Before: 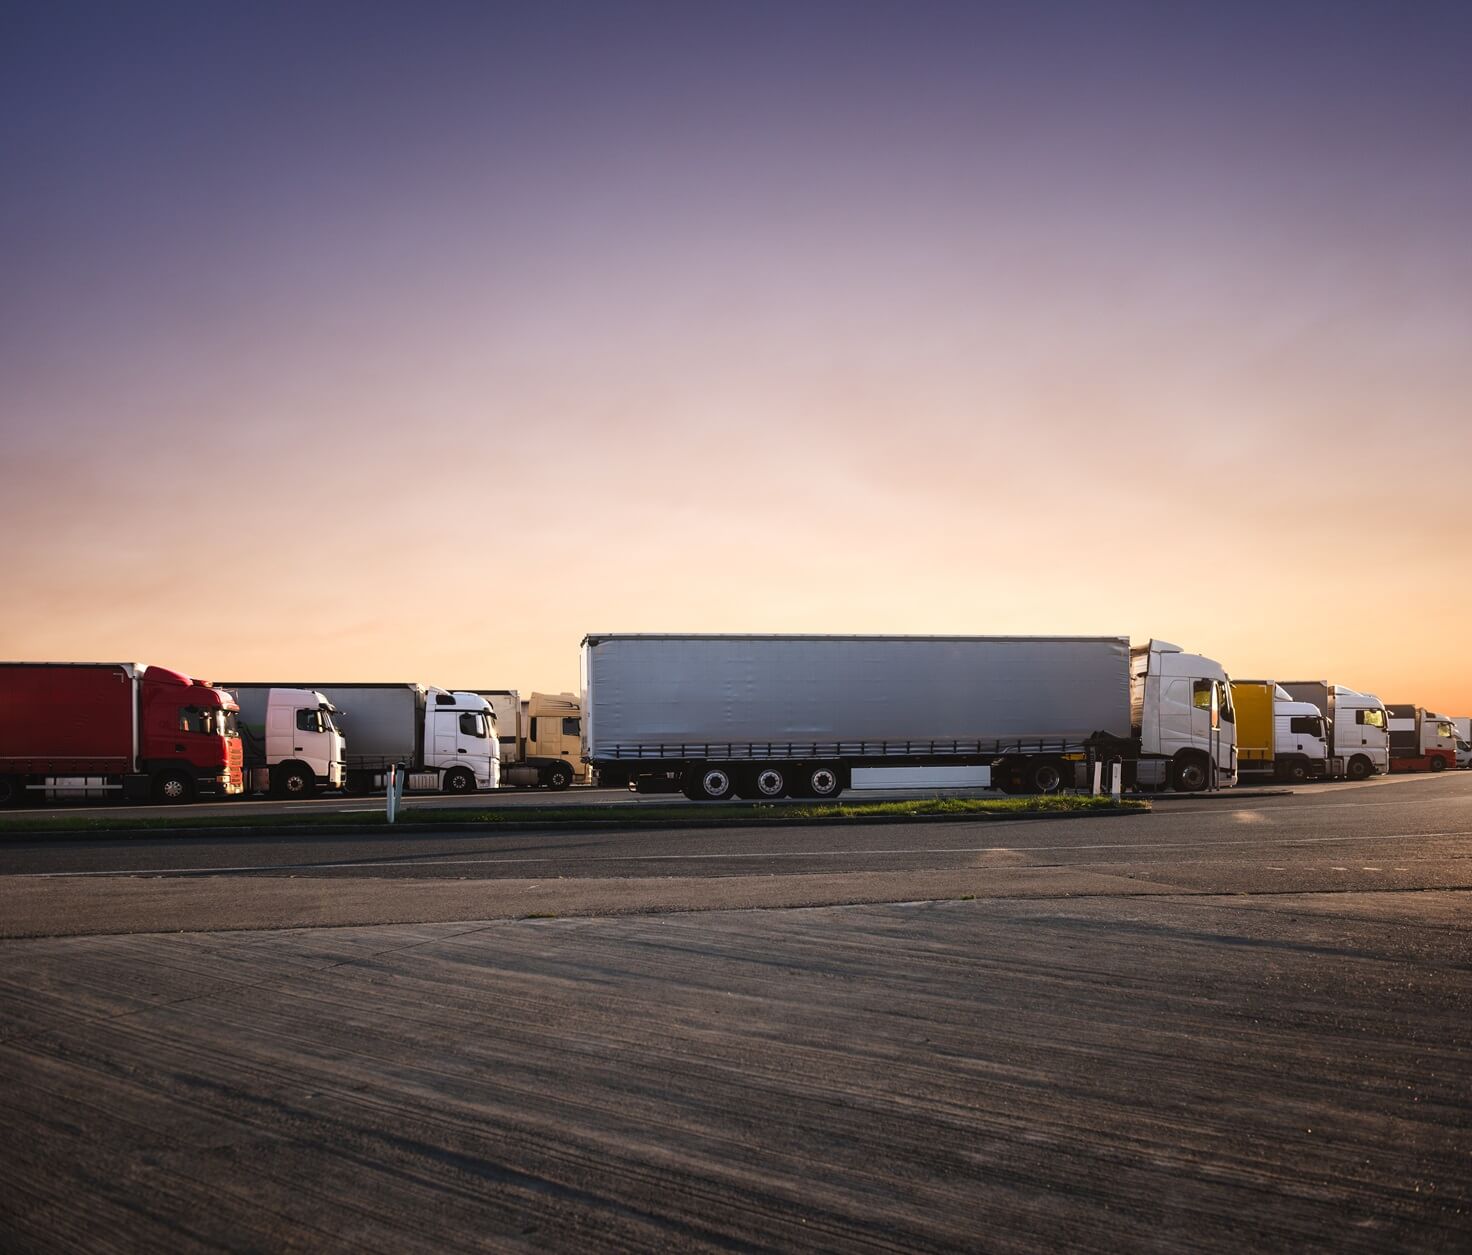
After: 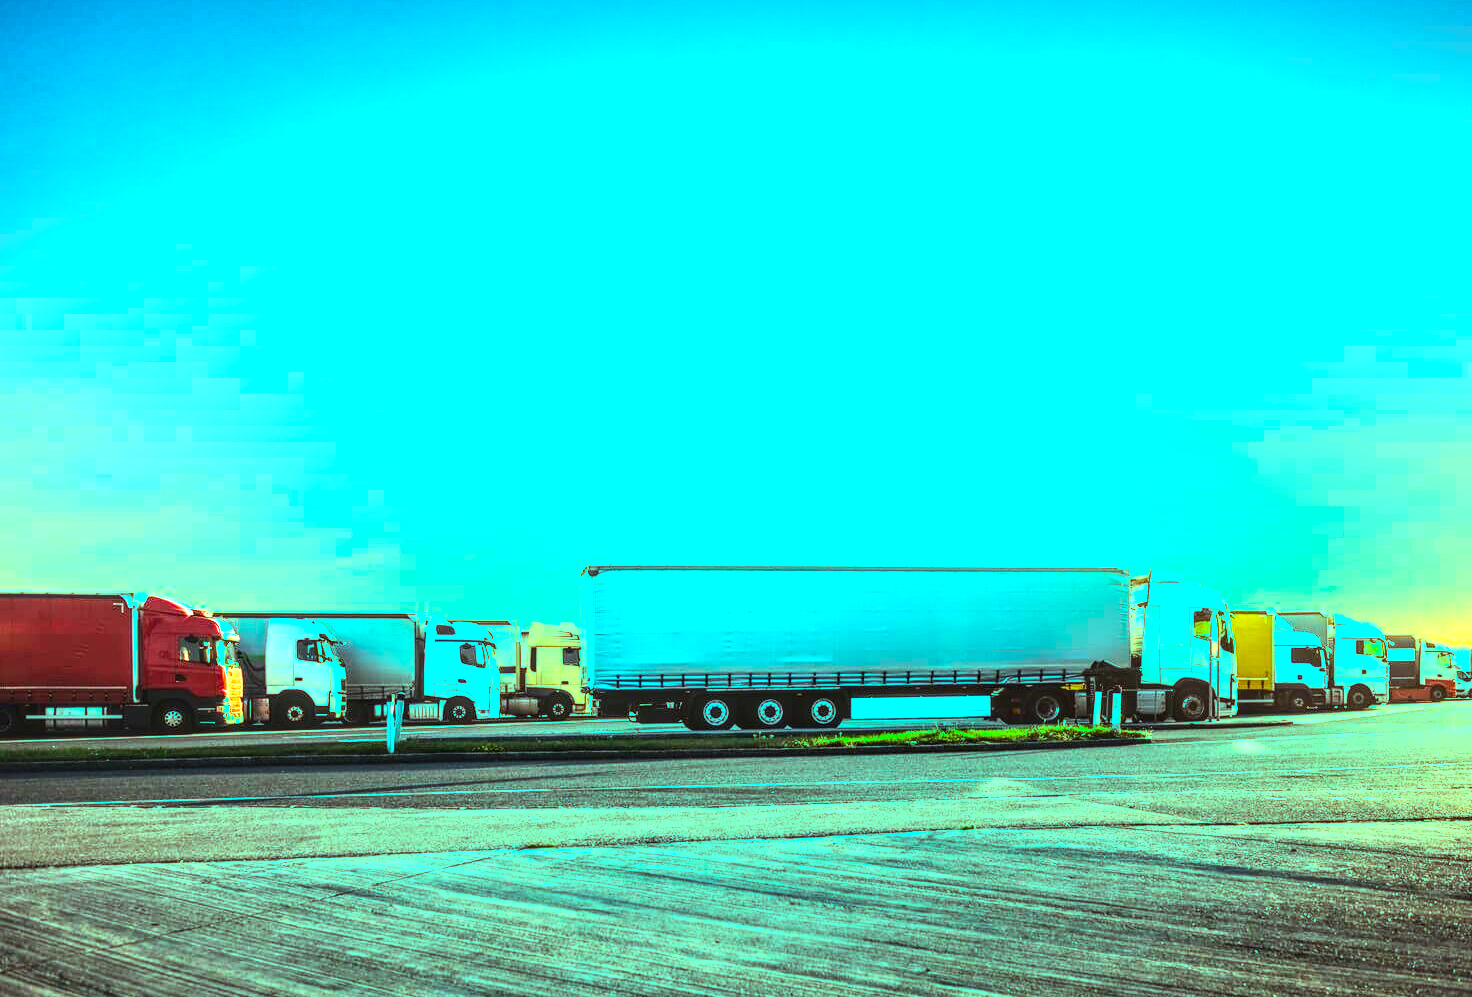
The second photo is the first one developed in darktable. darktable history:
local contrast: highlights 78%, shadows 56%, detail 175%, midtone range 0.434
crop and rotate: top 5.651%, bottom 14.851%
color balance rgb: highlights gain › luminance 19.813%, highlights gain › chroma 13.12%, highlights gain › hue 170.62°, perceptual saturation grading › global saturation 25.826%, contrast -20.009%
color correction: highlights a* -6.85, highlights b* 0.682
contrast brightness saturation: contrast 0.196, brightness 0.155, saturation 0.137
tone equalizer: -8 EV -0.725 EV, -7 EV -0.708 EV, -6 EV -0.626 EV, -5 EV -0.388 EV, -3 EV 0.373 EV, -2 EV 0.6 EV, -1 EV 0.696 EV, +0 EV 0.78 EV, edges refinement/feathering 500, mask exposure compensation -1.57 EV, preserve details no
exposure: black level correction 0, exposure 1.442 EV, compensate exposure bias true, compensate highlight preservation false
